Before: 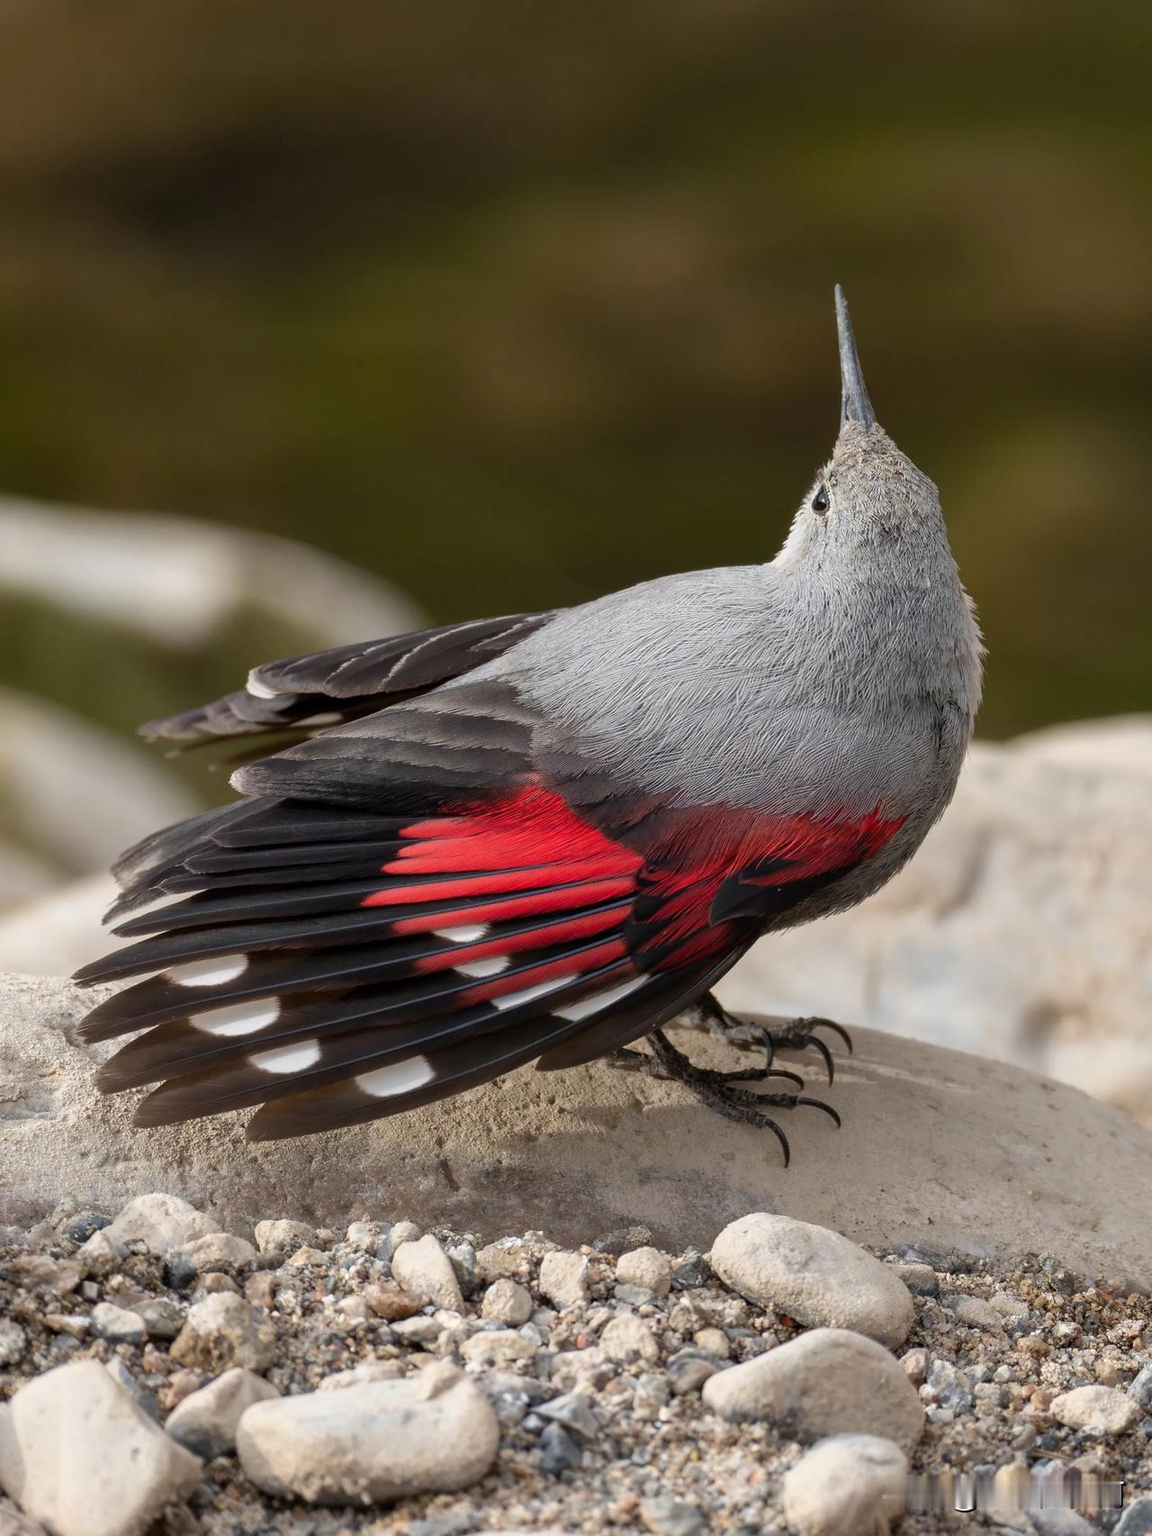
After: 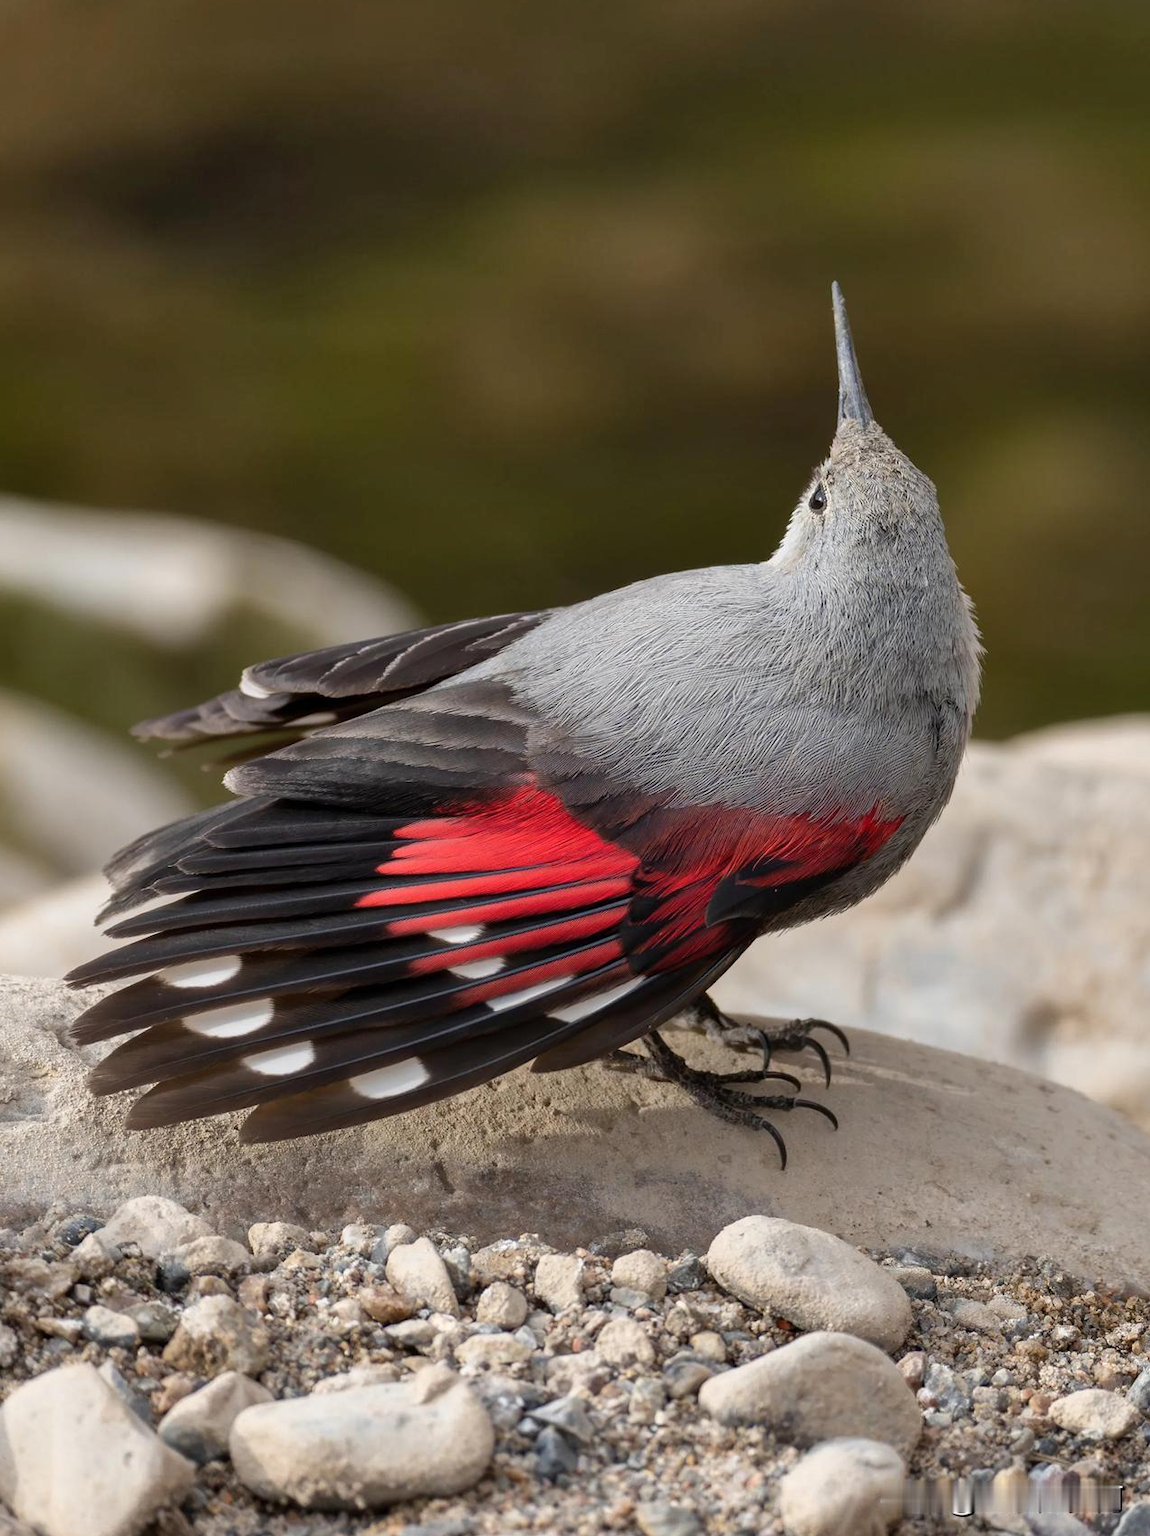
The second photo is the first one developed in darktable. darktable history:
shadows and highlights: shadows 36.4, highlights -27.16, soften with gaussian
crop and rotate: left 0.714%, top 0.296%, bottom 0.242%
